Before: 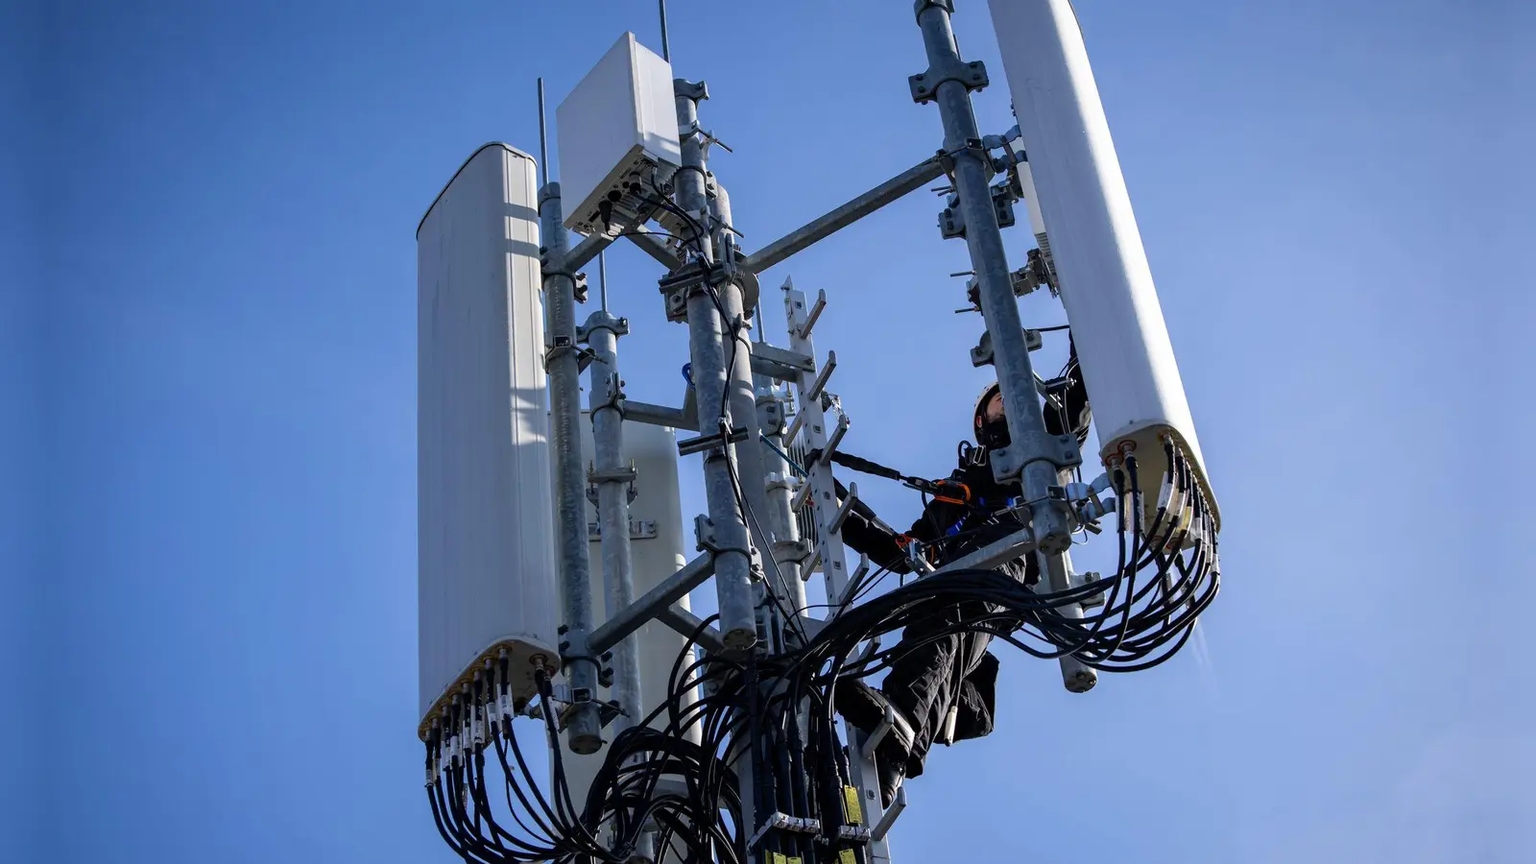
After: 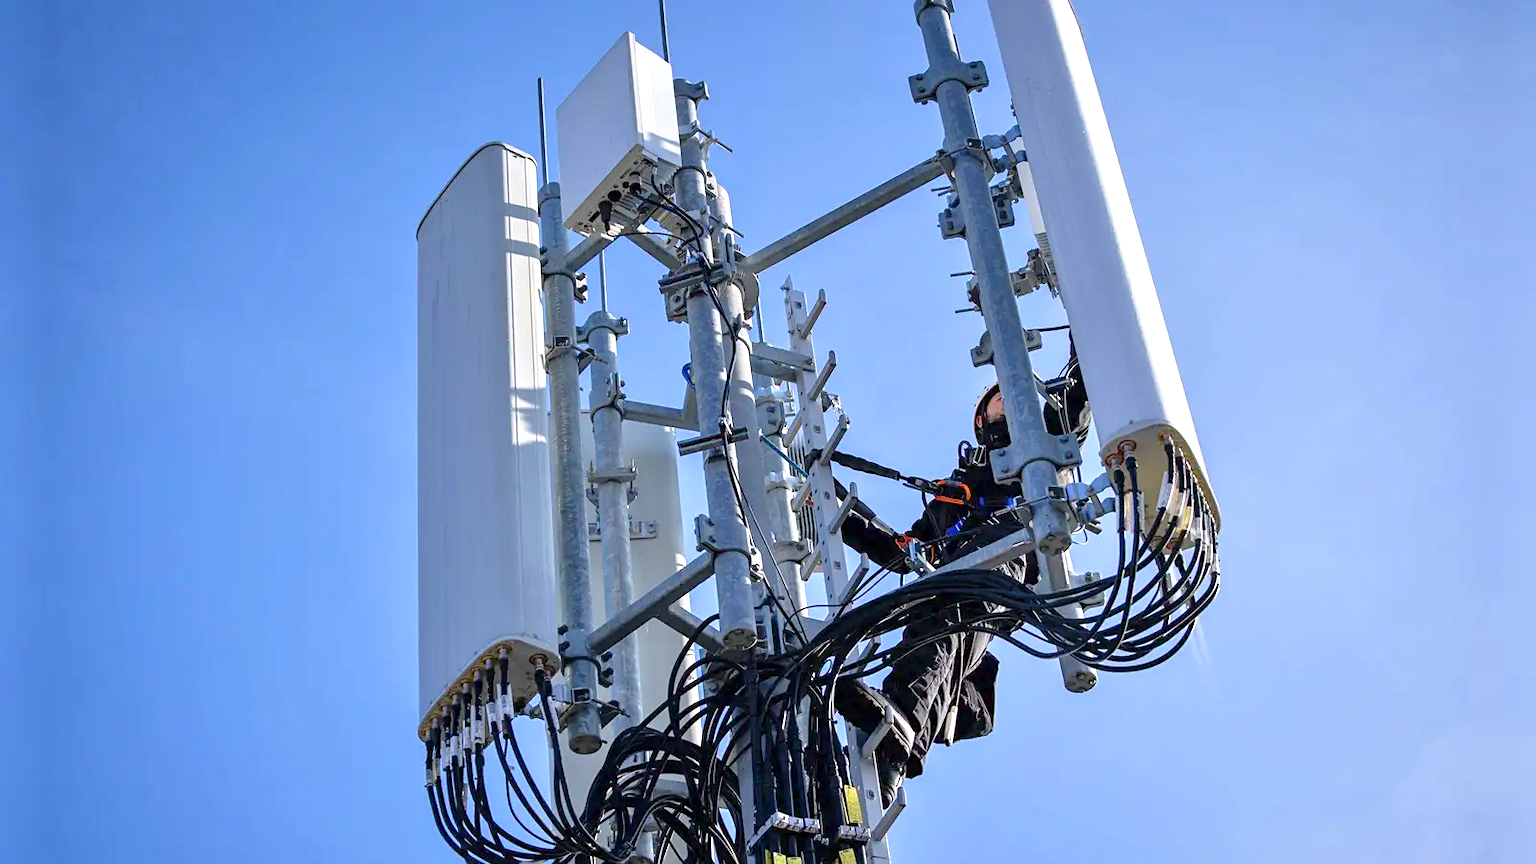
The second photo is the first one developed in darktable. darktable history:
tone equalizer: -8 EV 1.97 EV, -7 EV 1.96 EV, -6 EV 1.96 EV, -5 EV 2 EV, -4 EV 1.99 EV, -3 EV 1.47 EV, -2 EV 0.979 EV, -1 EV 0.501 EV, mask exposure compensation -0.507 EV
sharpen: amount 0.205
